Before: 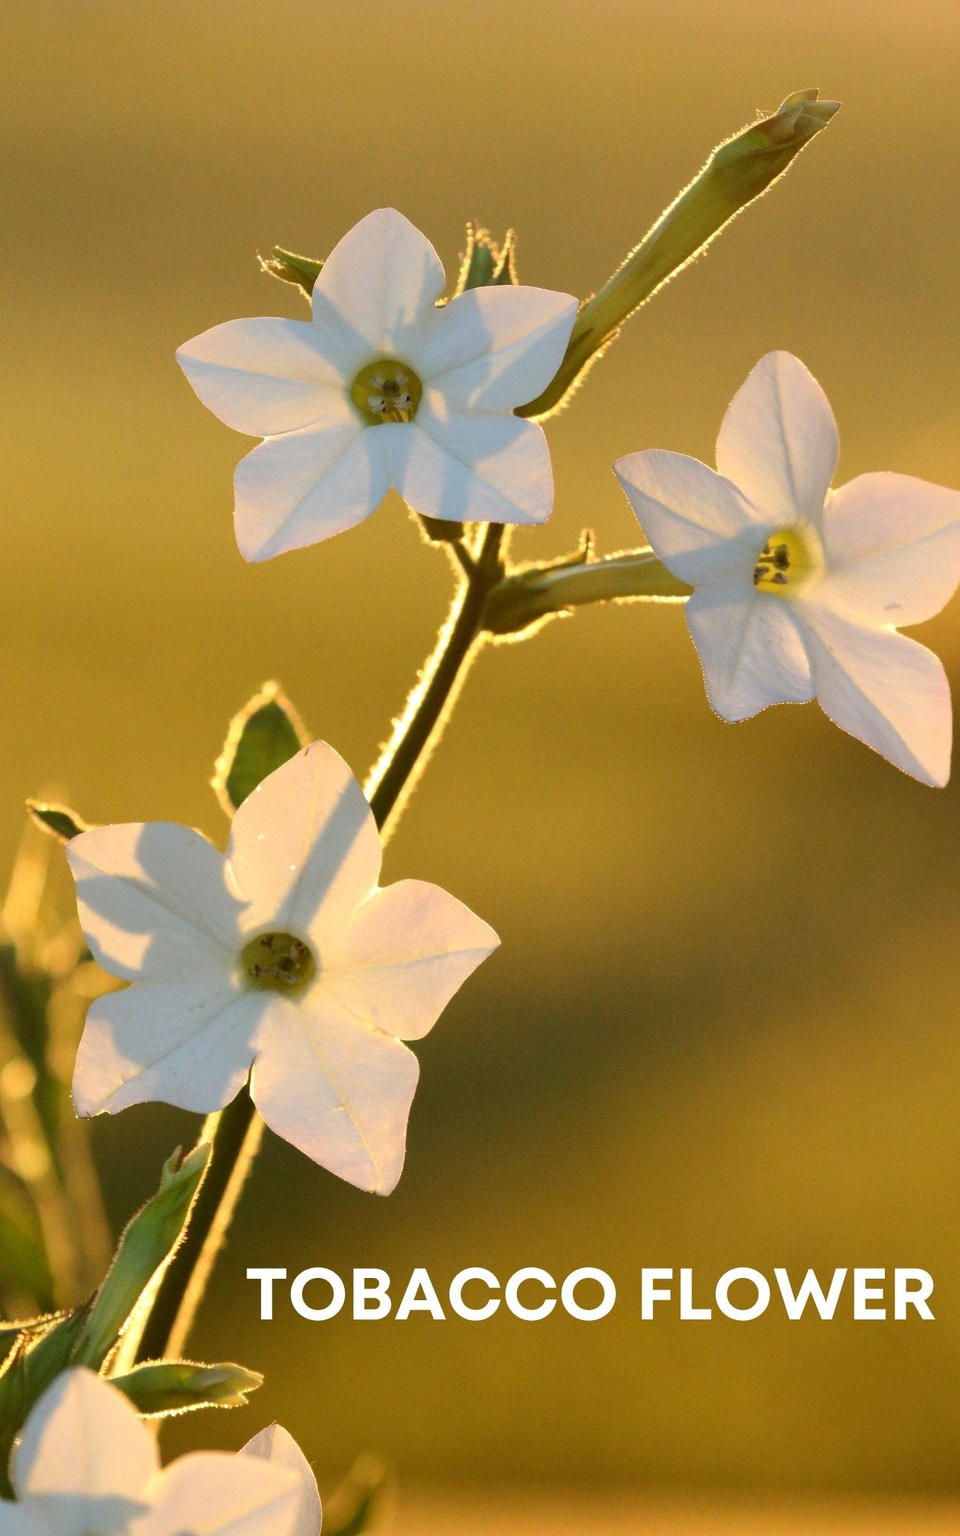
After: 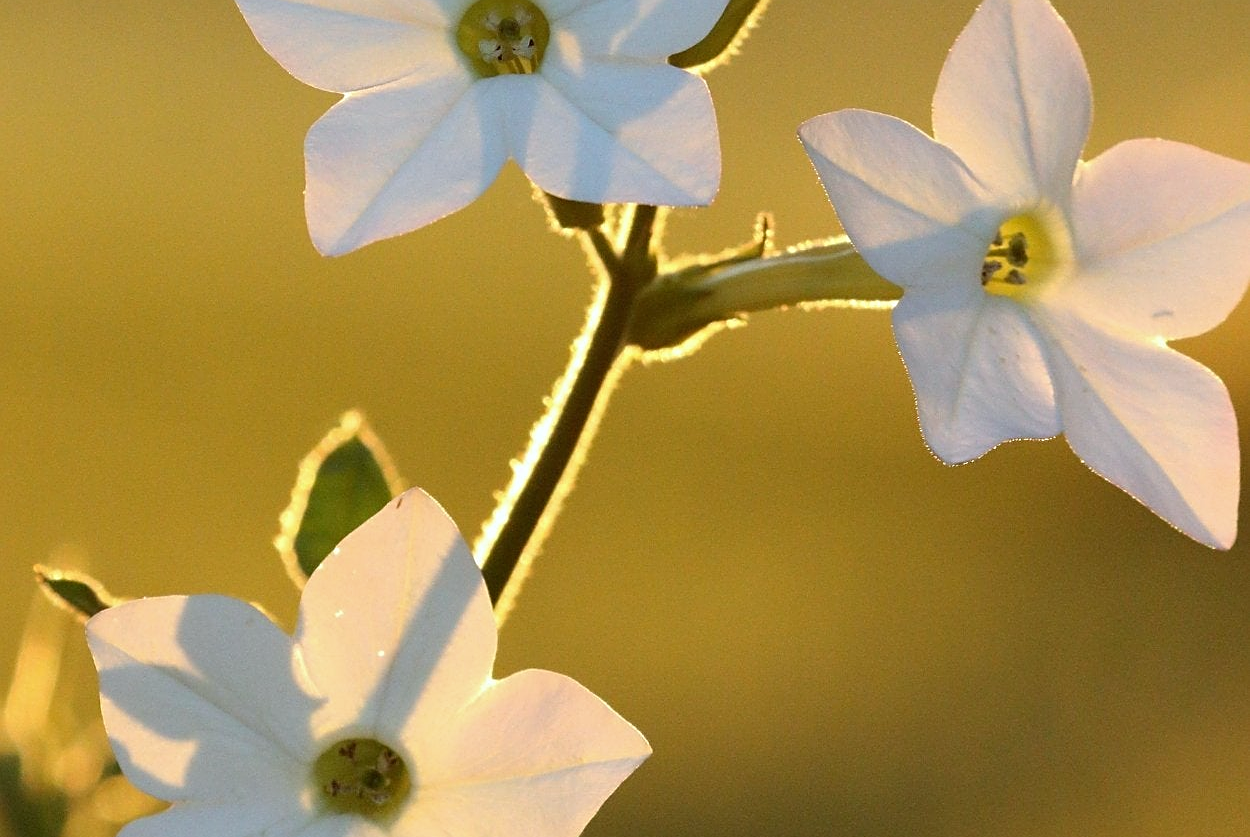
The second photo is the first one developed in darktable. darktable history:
crop and rotate: top 23.84%, bottom 34.294%
sharpen: on, module defaults
white balance: red 0.976, blue 1.04
